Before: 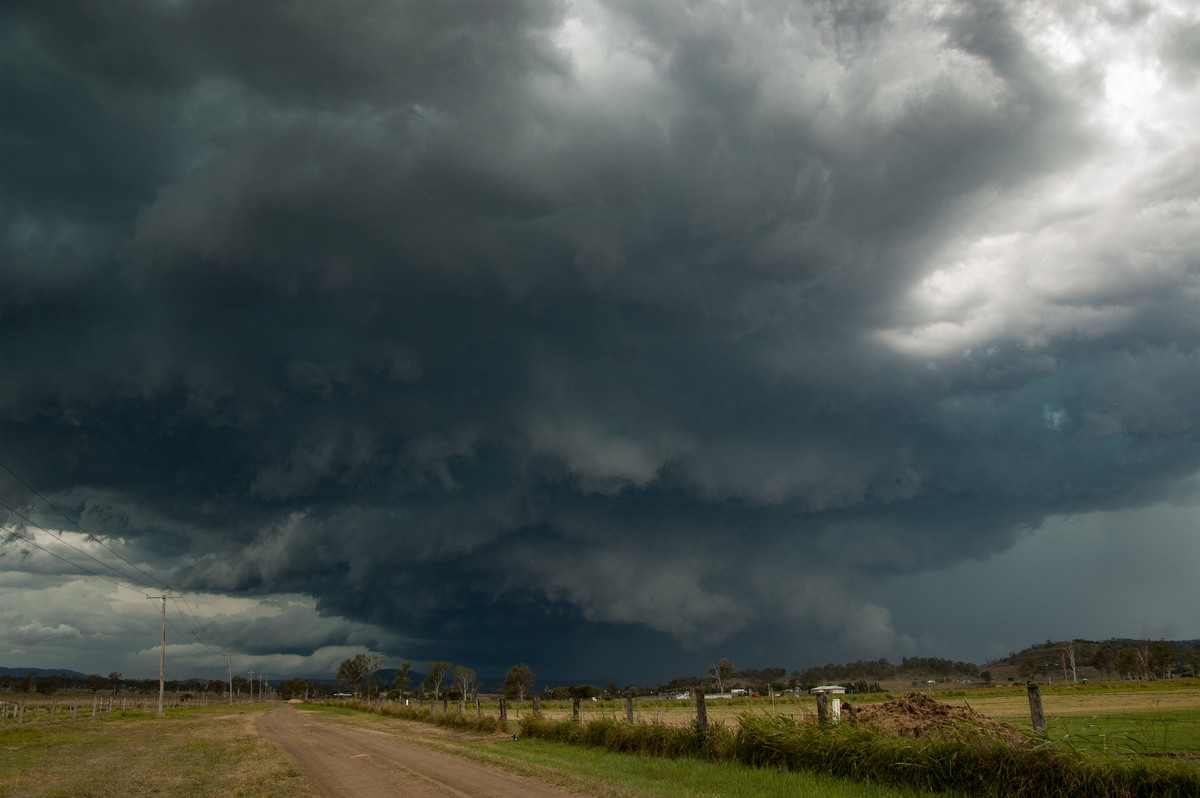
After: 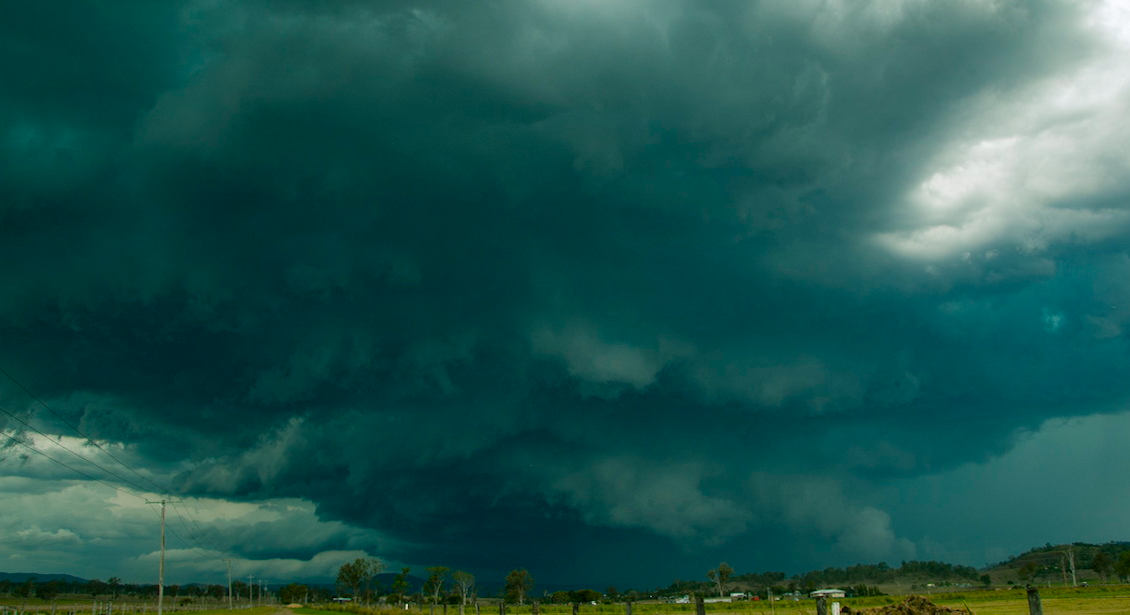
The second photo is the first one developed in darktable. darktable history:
crop and rotate: angle 0.097°, top 11.988%, right 5.547%, bottom 10.654%
color balance rgb: power › chroma 2.15%, power › hue 168.23°, perceptual saturation grading › global saturation 31.308%, global vibrance 20%
tone equalizer: on, module defaults
